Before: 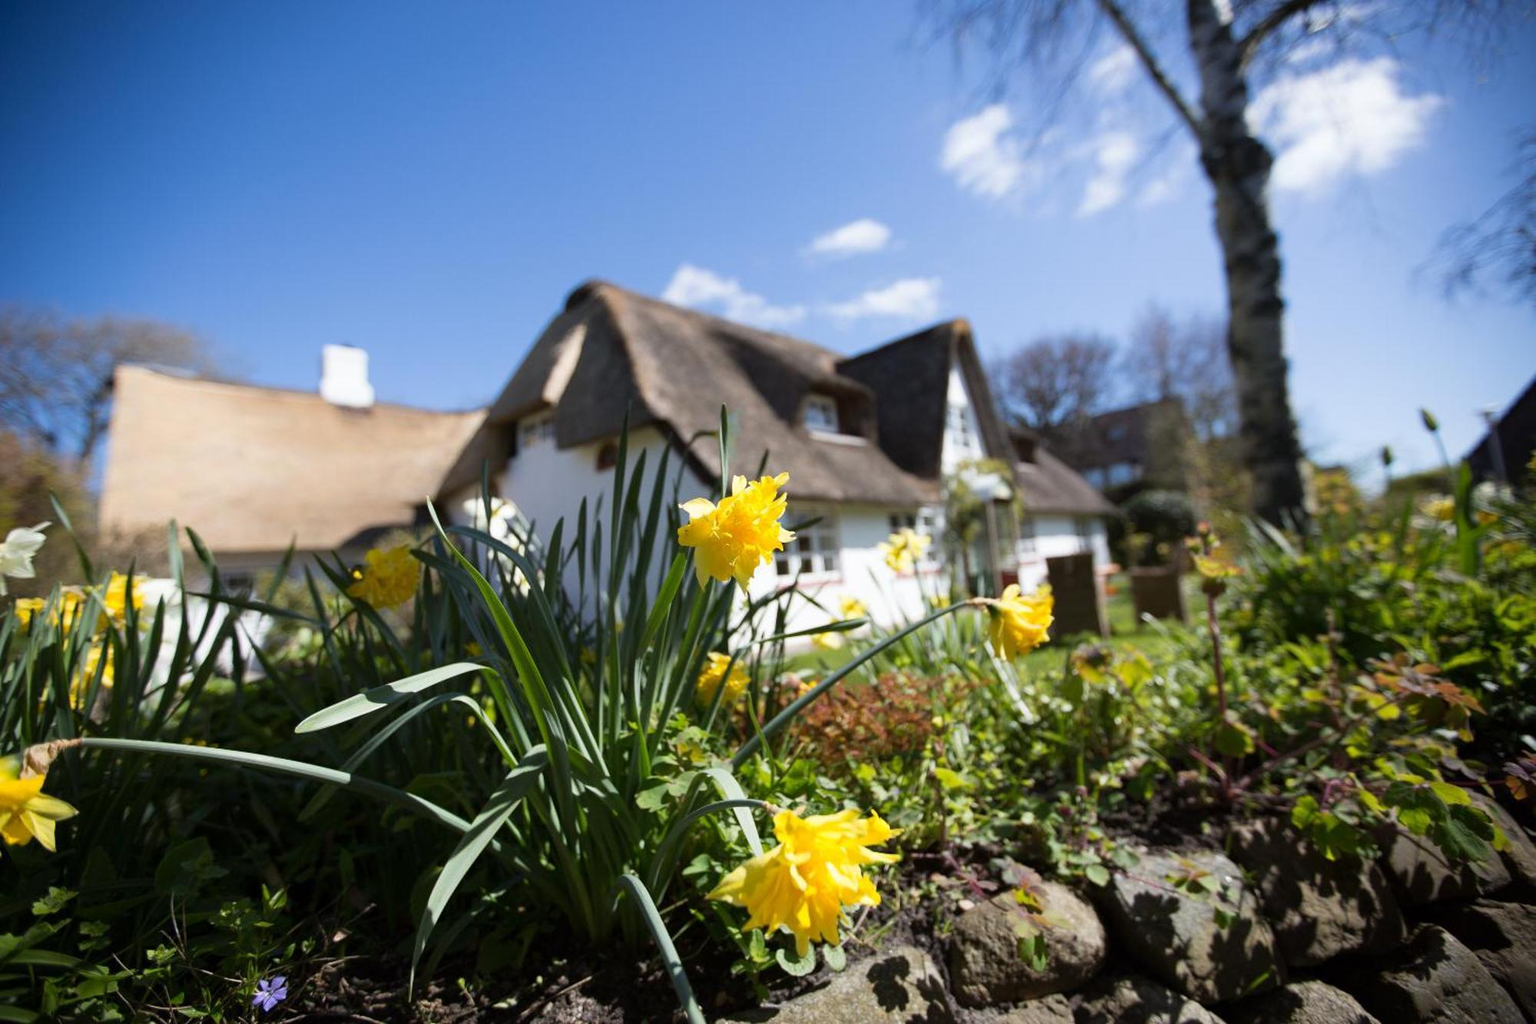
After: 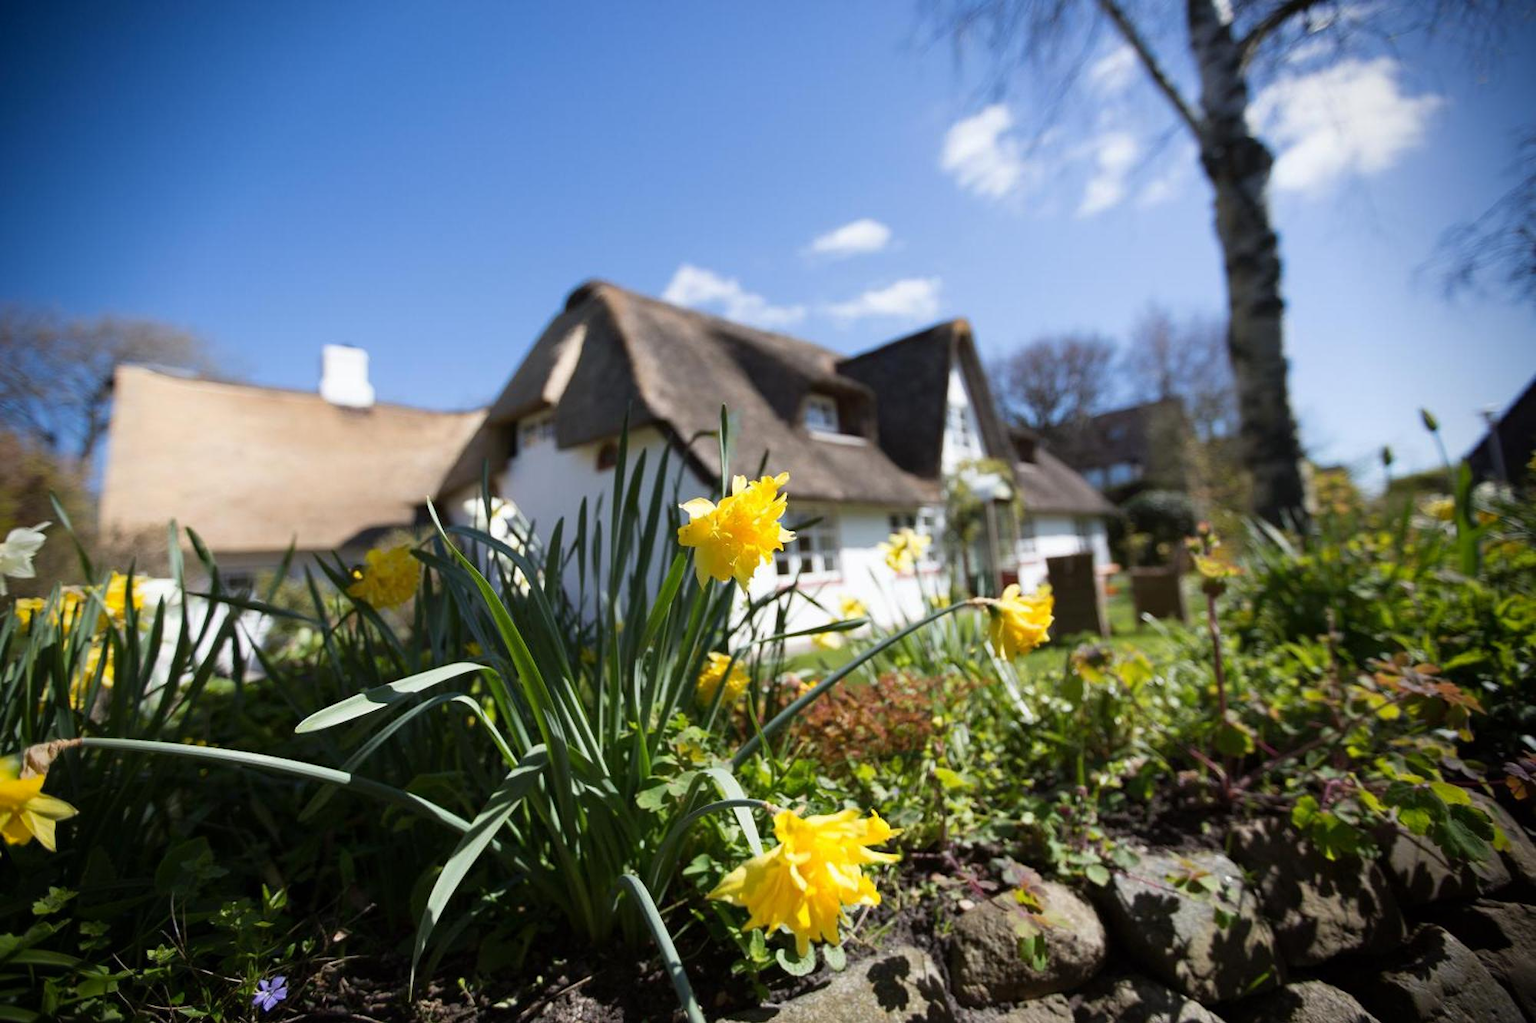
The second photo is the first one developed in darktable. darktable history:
vignetting: saturation 0.04
